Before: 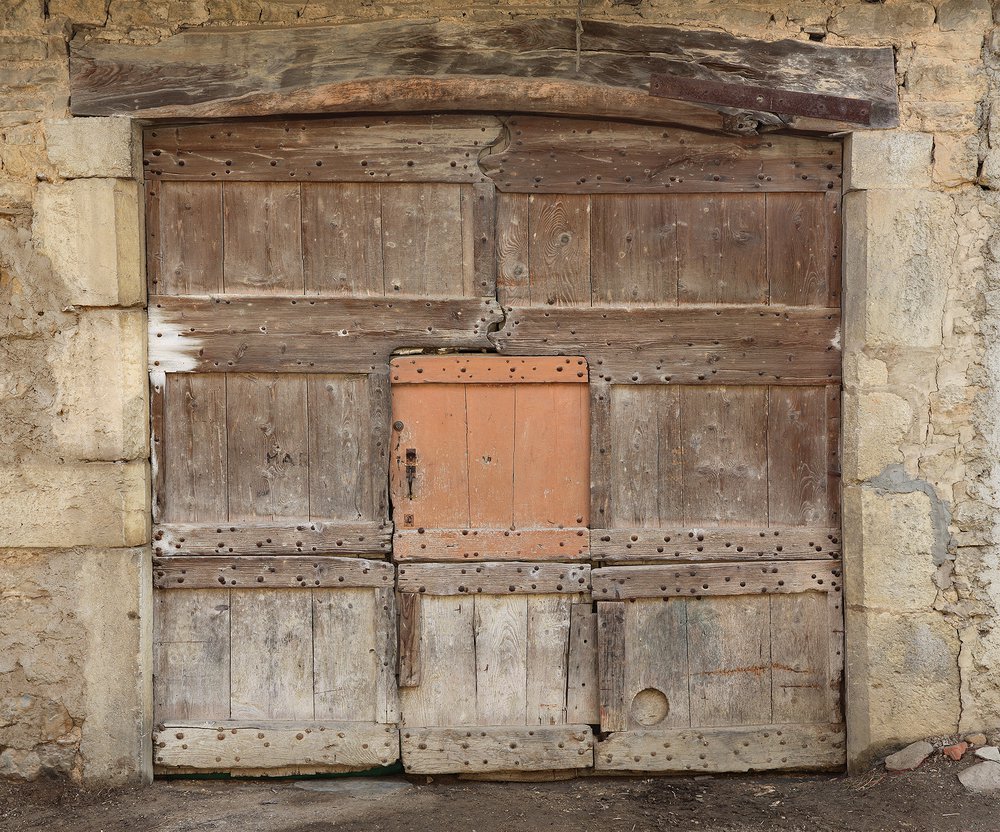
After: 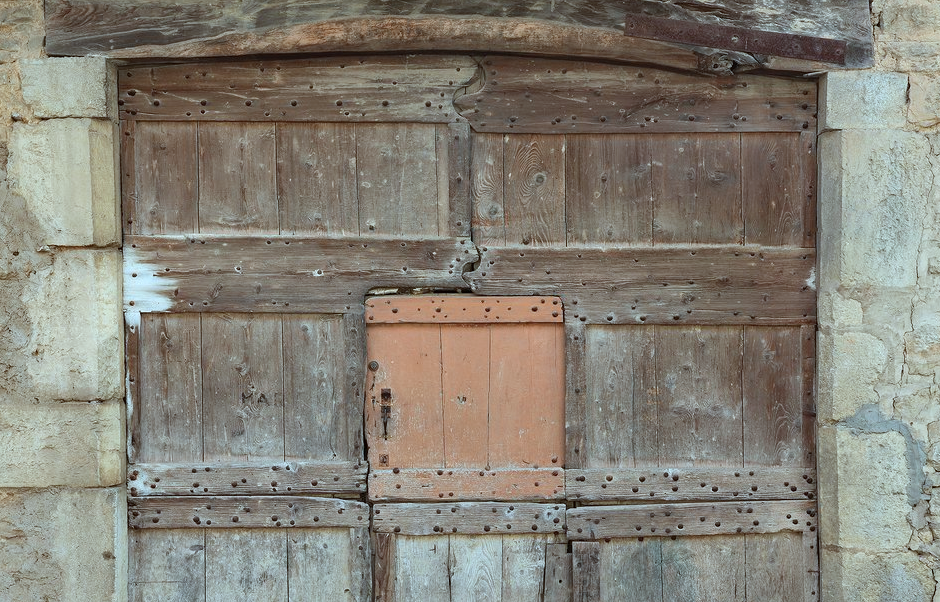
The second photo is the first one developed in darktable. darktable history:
color correction: highlights a* -11.8, highlights b* -15.37
crop: left 2.56%, top 7.318%, right 3.428%, bottom 20.262%
